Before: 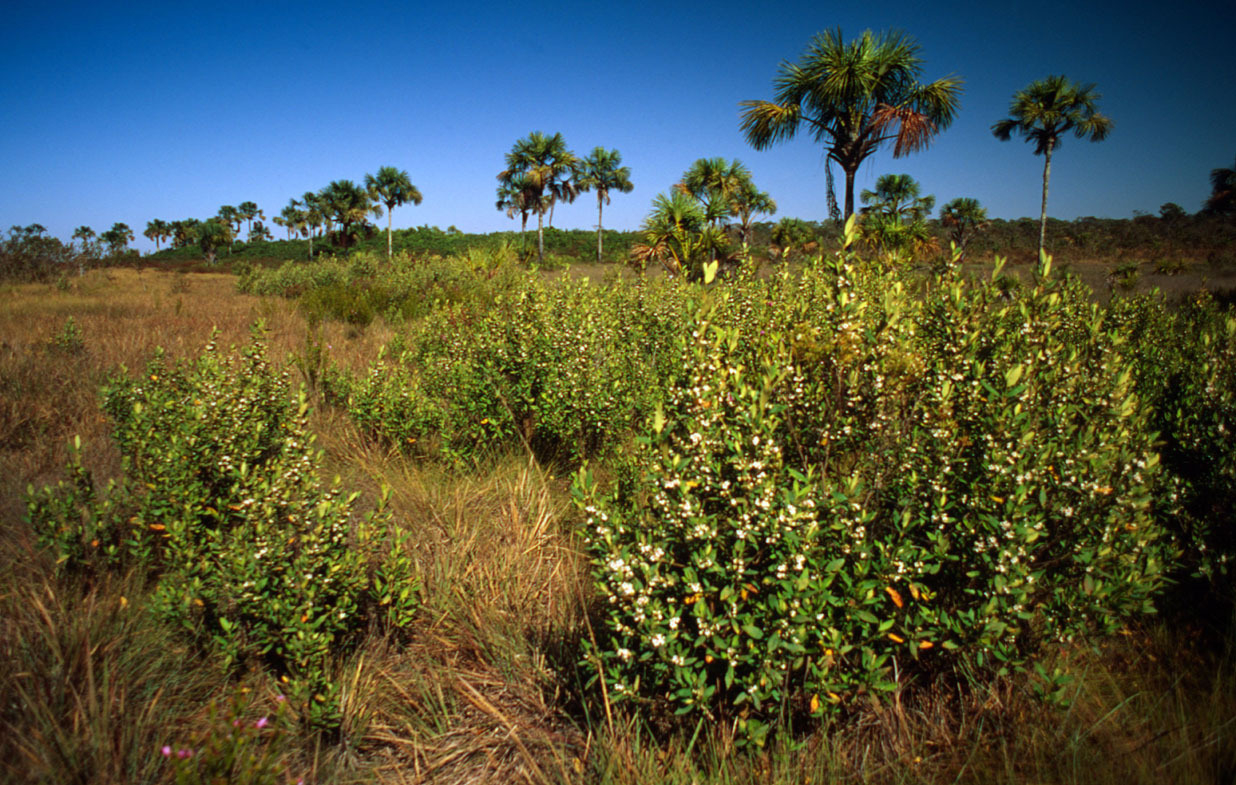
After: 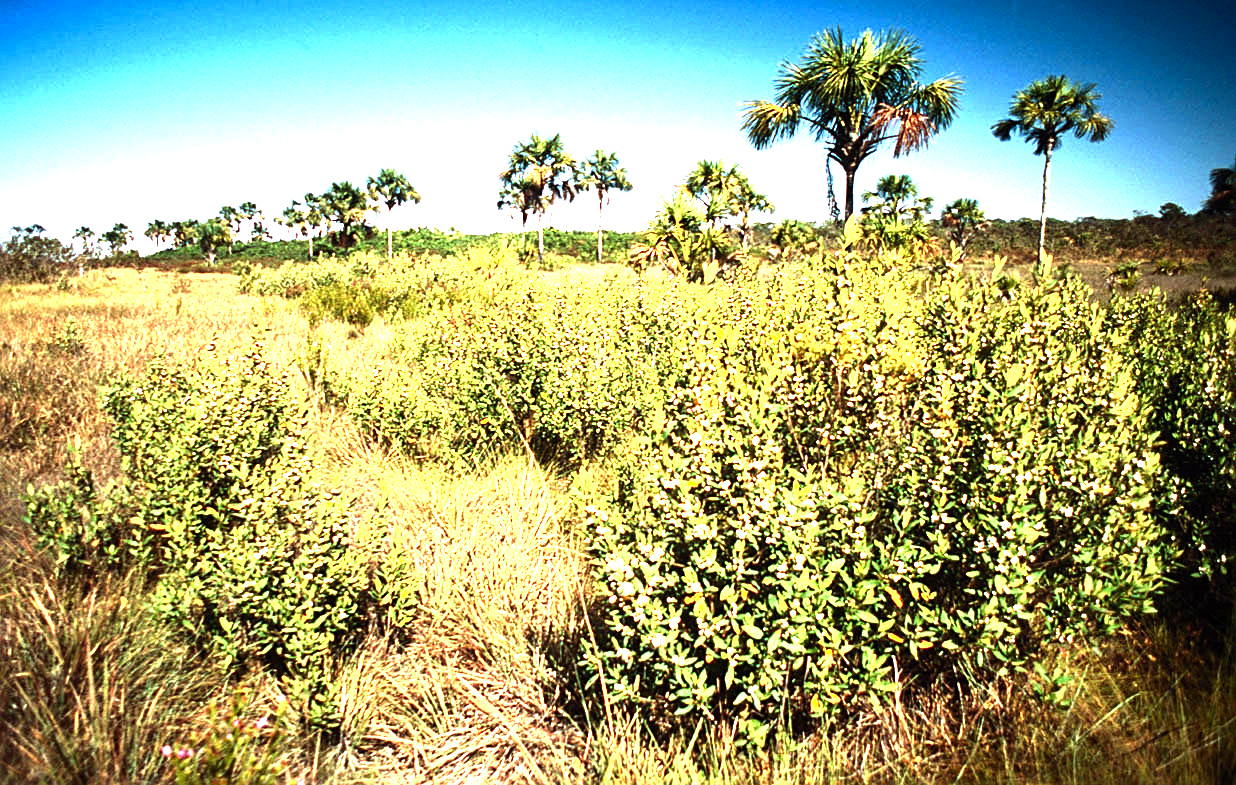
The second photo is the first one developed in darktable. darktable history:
tone curve: curves: ch0 [(0, 0.013) (0.198, 0.175) (0.512, 0.582) (0.625, 0.754) (0.81, 0.934) (1, 1)], color space Lab, independent channels, preserve colors none
sharpen: on, module defaults
levels: levels [0.012, 0.367, 0.697]
exposure: exposure 1.058 EV, compensate highlight preservation false
